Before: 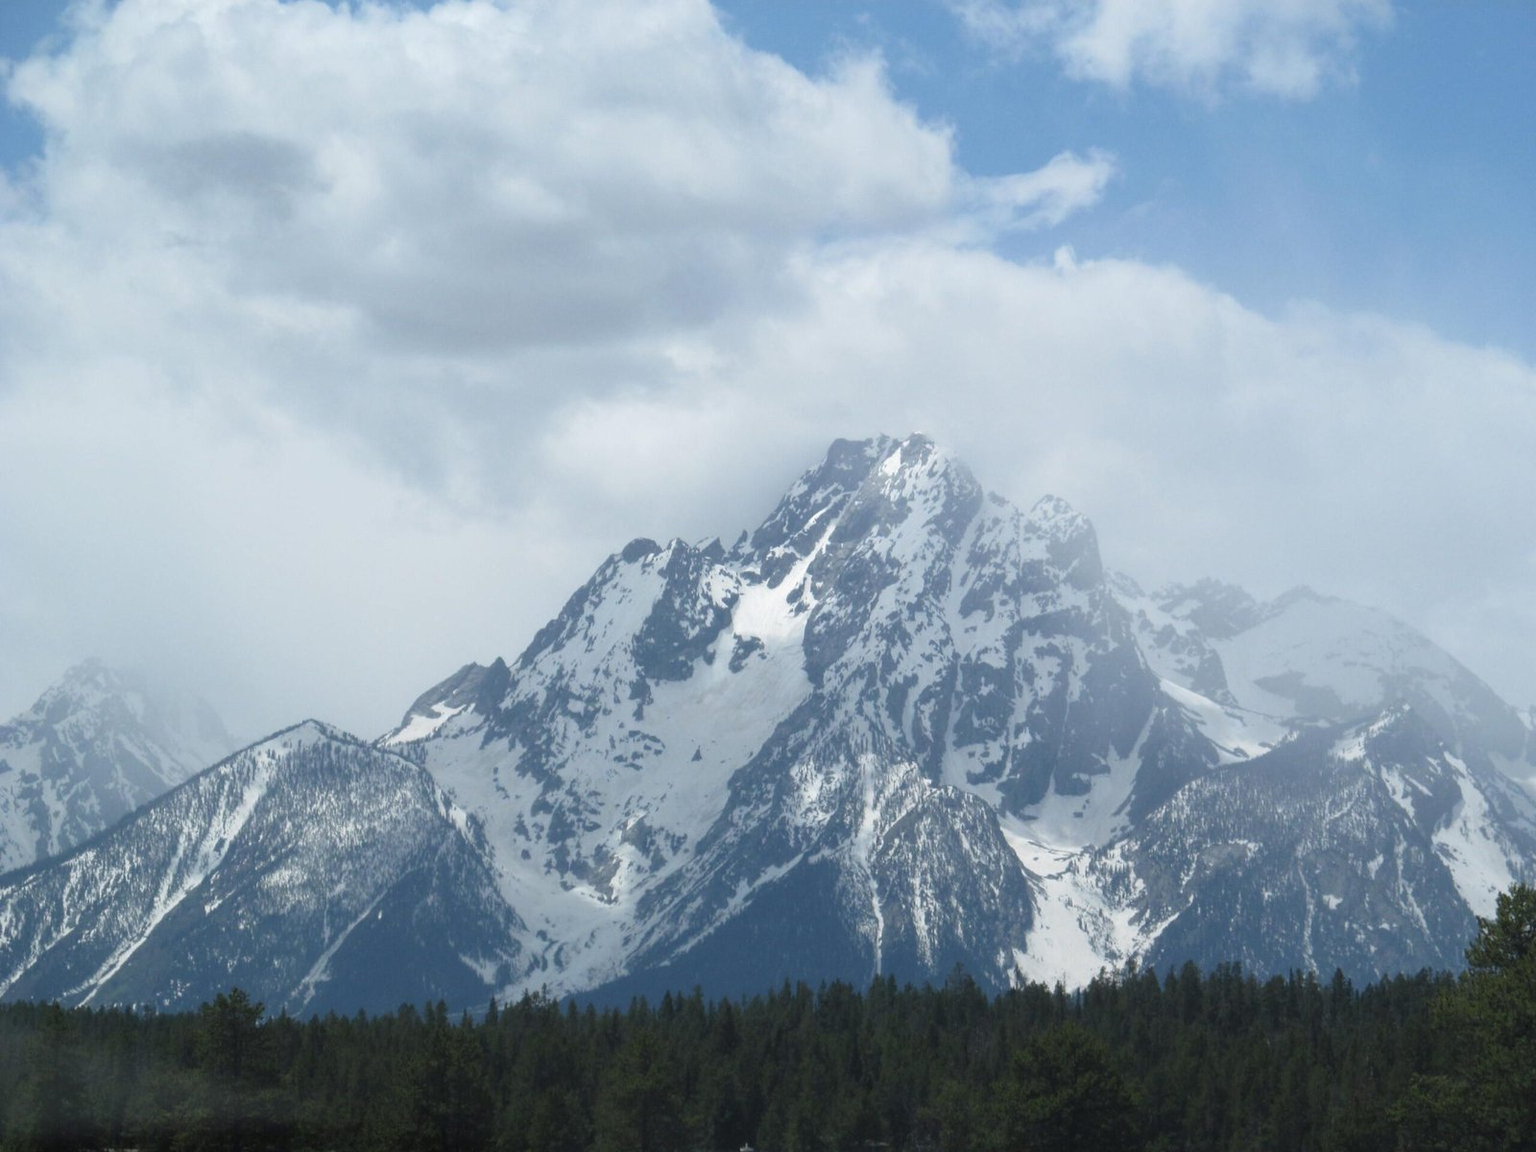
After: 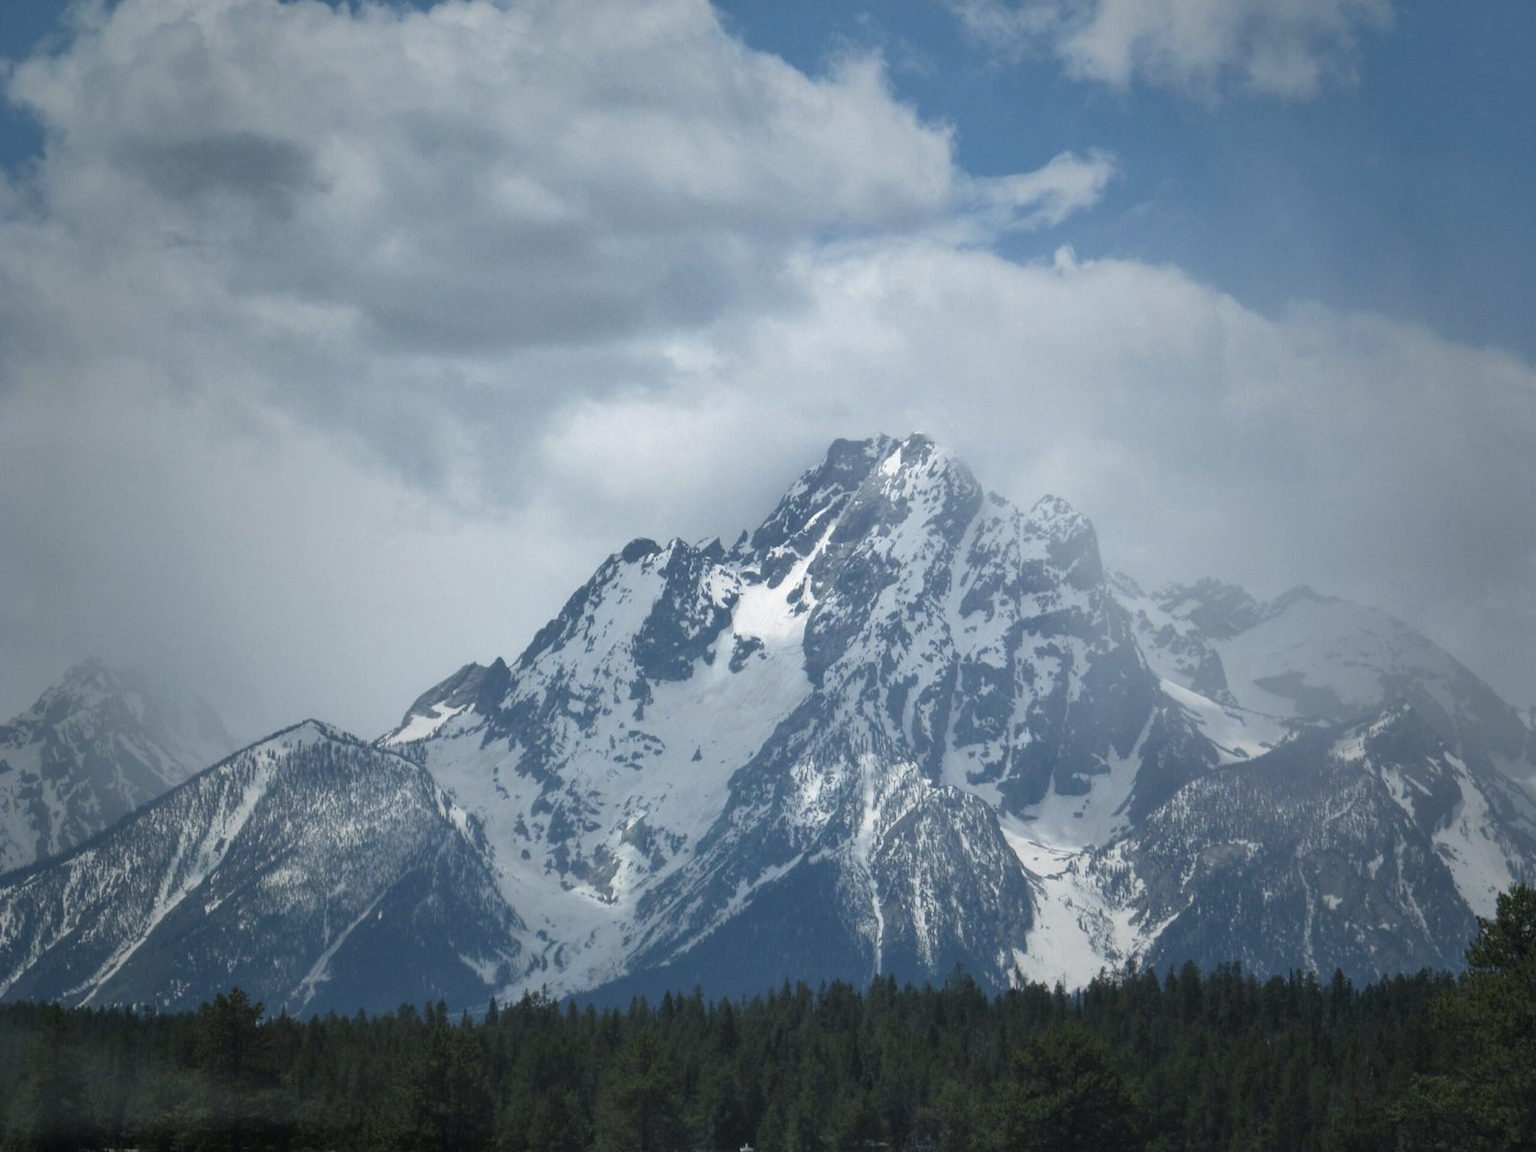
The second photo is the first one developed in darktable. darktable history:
shadows and highlights: soften with gaussian
vignetting: fall-off start 33.14%, fall-off radius 64.93%, saturation -0.033, width/height ratio 0.963
